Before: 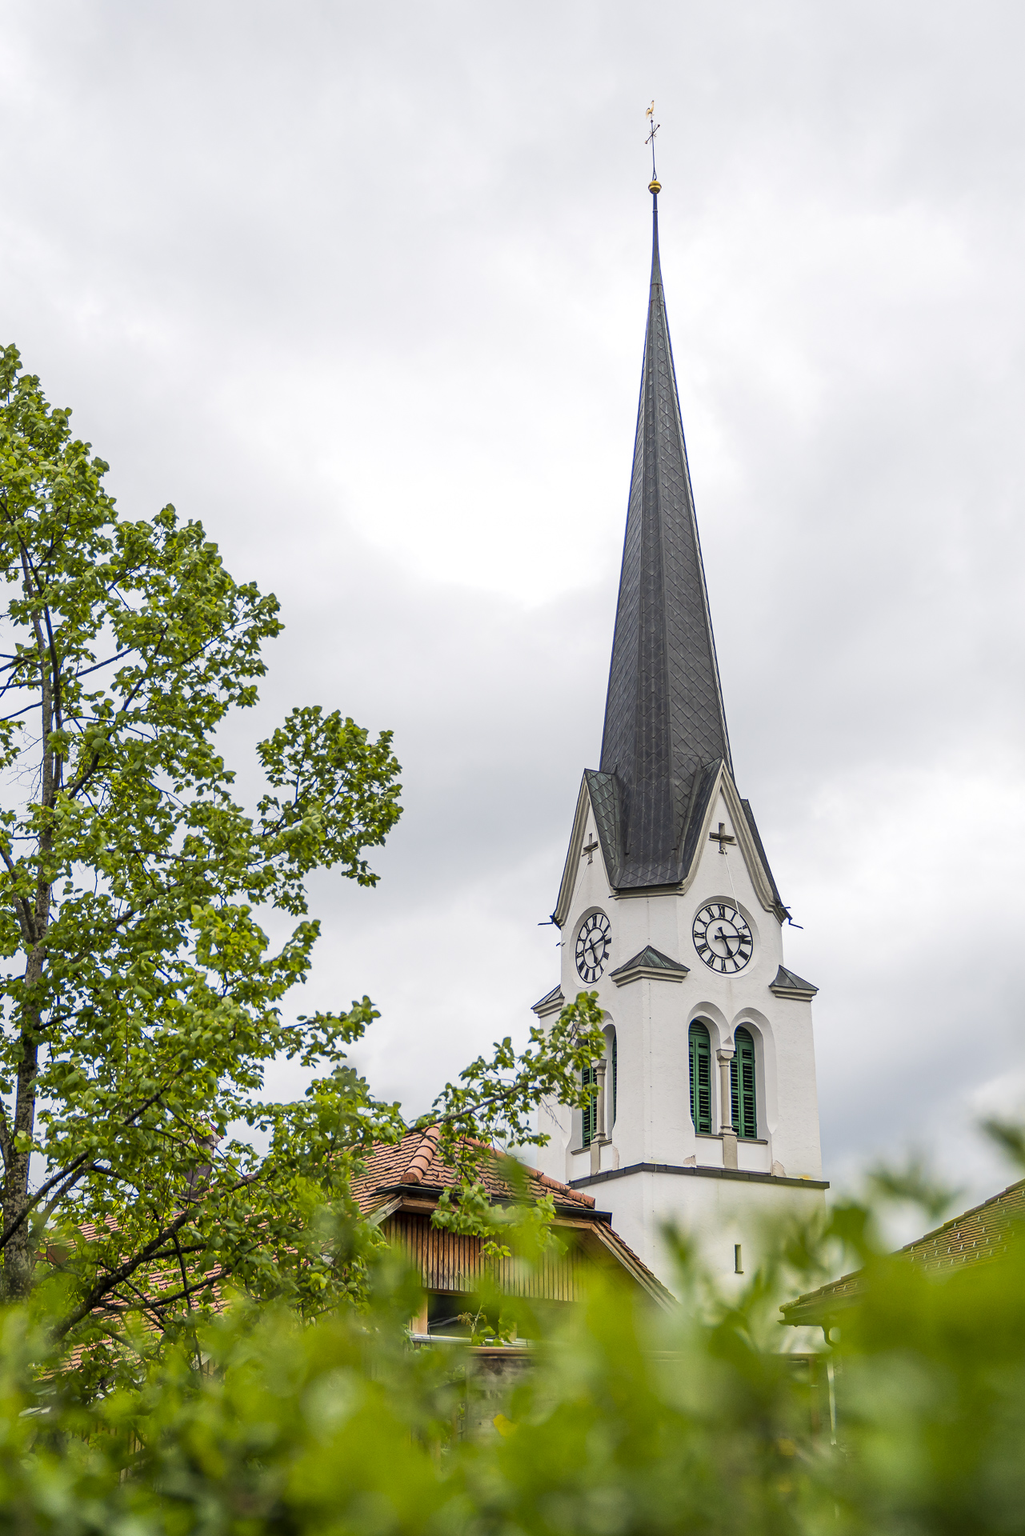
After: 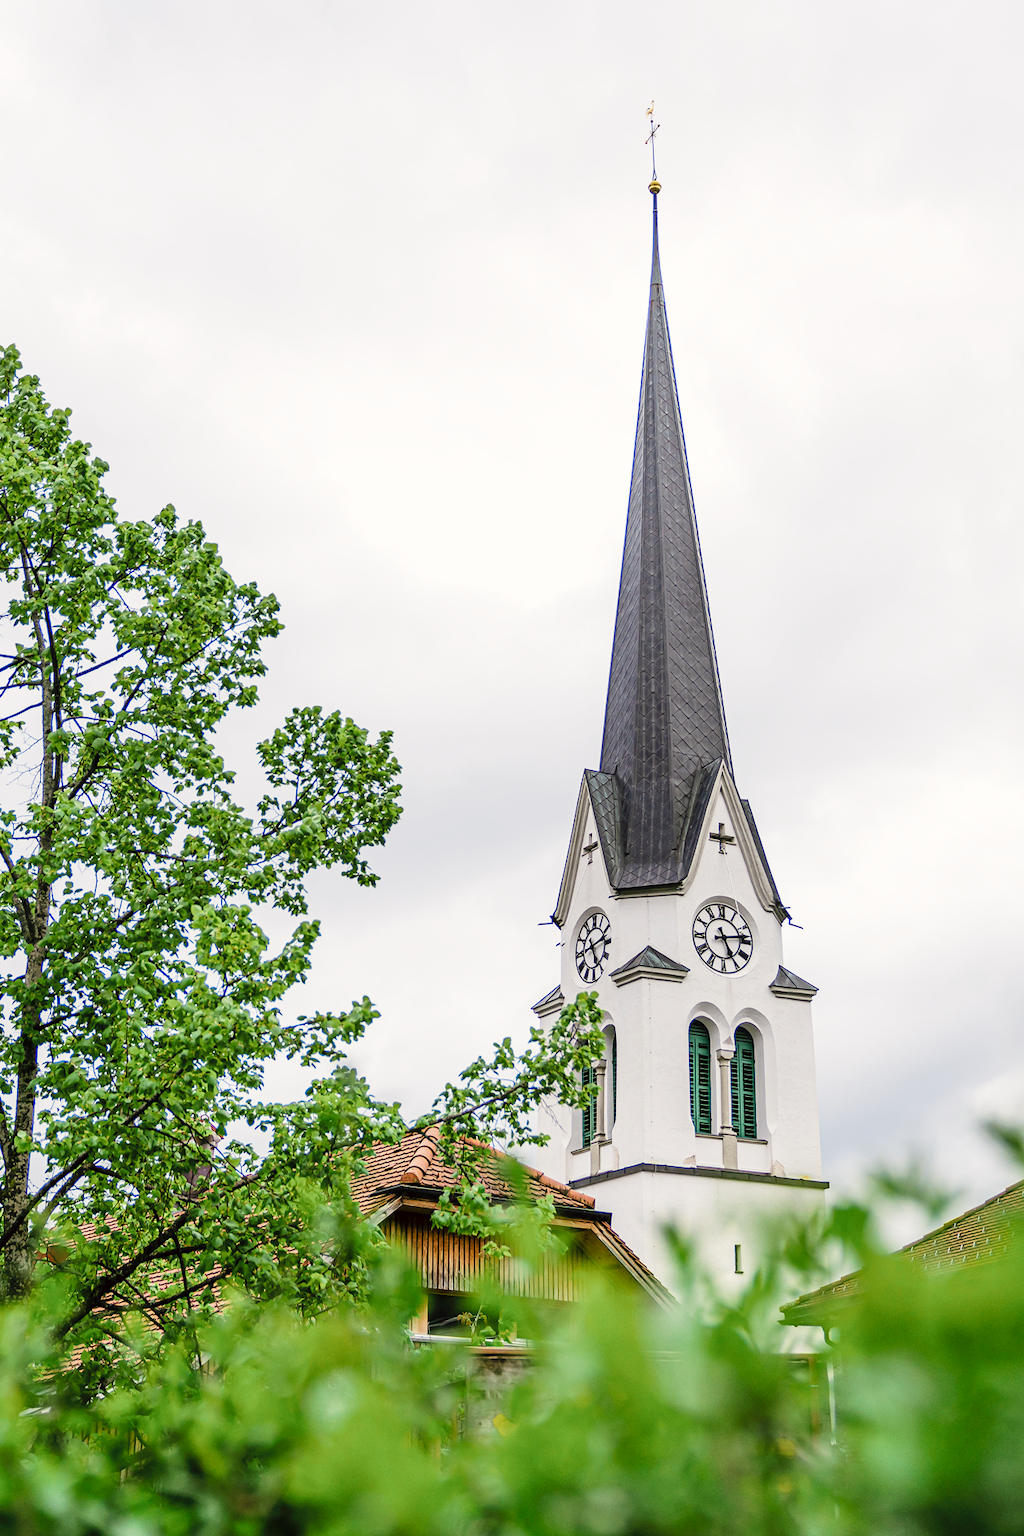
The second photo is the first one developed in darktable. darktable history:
tone curve: curves: ch0 [(0, 0) (0.003, 0.015) (0.011, 0.019) (0.025, 0.027) (0.044, 0.041) (0.069, 0.055) (0.1, 0.079) (0.136, 0.099) (0.177, 0.149) (0.224, 0.216) (0.277, 0.292) (0.335, 0.383) (0.399, 0.474) (0.468, 0.556) (0.543, 0.632) (0.623, 0.711) (0.709, 0.789) (0.801, 0.871) (0.898, 0.944) (1, 1)], preserve colors none
color look up table: target L [94.57, 92.18, 90.97, 90.58, 87.25, 84.41, 63.94, 60.28, 59.77, 45.28, 41.9, 25, 200.09, 88.39, 73.6, 73.87, 69.62, 63.89, 50.05, 51.17, 48.24, 46.43, 40.6, 26.48, 21.6, 14.68, 4.694, 80.21, 77.47, 70.55, 63.1, 64.01, 58.68, 55.16, 54.29, 48.83, 42.42, 36.18, 36.77, 33.59, 33.8, 16.83, 4.725, 95.85, 91.61, 70.42, 59.95, 53.19, 20.76], target a [-19.52, -29.71, -34.14, -28.26, -50.81, -23.67, -61.57, -30.87, -32.65, -39.19, -6.65, -19.57, 0, -0.998, 30.01, 15.37, 26.18, -0.07, 55.98, 59.01, 74.44, 19.33, 14.89, 27.26, 13.76, -1.559, 22.97, 25.52, 7.763, 5.013, 52.89, 47.7, 63.49, 69.21, 37.03, 27.5, 1.355, 12.08, 26.04, 48.09, 55.24, 33.97, 27.28, -7.87, -29.15, -24.52, -20.91, -4.19, -4.733], target b [24.91, 37.62, 19.08, 7.364, 26.34, 10.77, 36.41, 28.2, 9.037, 28.44, 14.39, 14.81, 0, 15.79, 6.826, 66.87, 49.69, 55.19, 16.03, 52.53, 26.59, 18.74, 37.36, 34.81, 29.74, 15.63, 3.835, -23.35, -5.831, -36.91, -11.38, -47.44, -28.89, -57.31, -31.98, -68.85, -0.608, -64.03, -18.64, -5.824, -76.76, -54.08, -37.63, 0.041, -6.612, -25.8, -8.351, -45.34, -13.73], num patches 49
